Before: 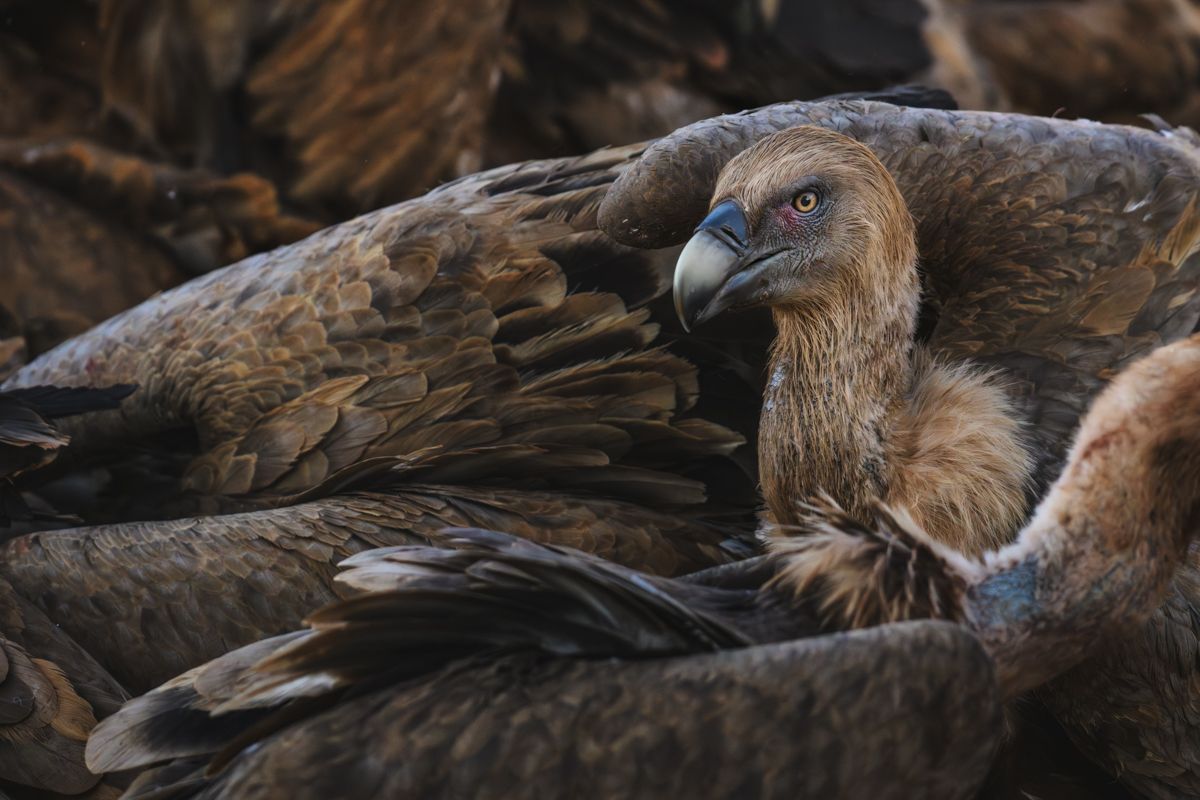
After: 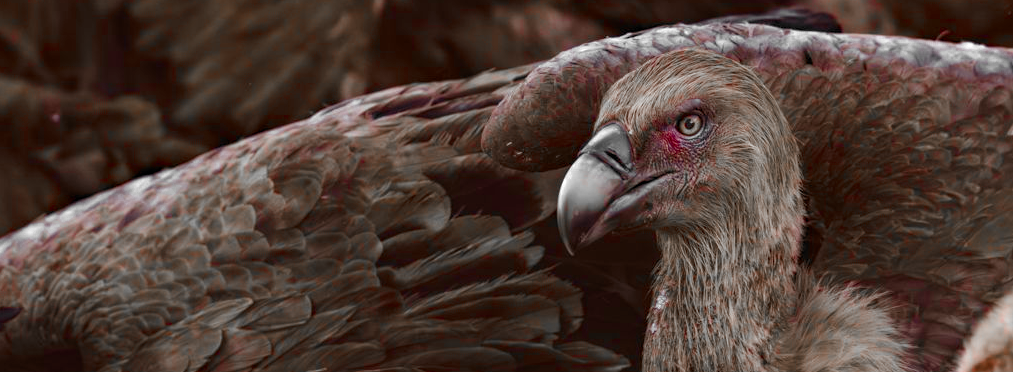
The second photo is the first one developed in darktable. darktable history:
color balance rgb: power › chroma 1.565%, power › hue 28.03°, perceptual saturation grading › global saturation 20%, perceptual saturation grading › highlights -25.156%, perceptual saturation grading › shadows 49.256%
haze removal: compatibility mode true, adaptive false
color zones: curves: ch0 [(0, 0.352) (0.143, 0.407) (0.286, 0.386) (0.429, 0.431) (0.571, 0.829) (0.714, 0.853) (0.857, 0.833) (1, 0.352)]; ch1 [(0, 0.604) (0.072, 0.726) (0.096, 0.608) (0.205, 0.007) (0.571, -0.006) (0.839, -0.013) (0.857, -0.012) (1, 0.604)]
exposure: exposure 0.206 EV, compensate highlight preservation false
crop and rotate: left 9.698%, top 9.644%, right 5.841%, bottom 43.826%
